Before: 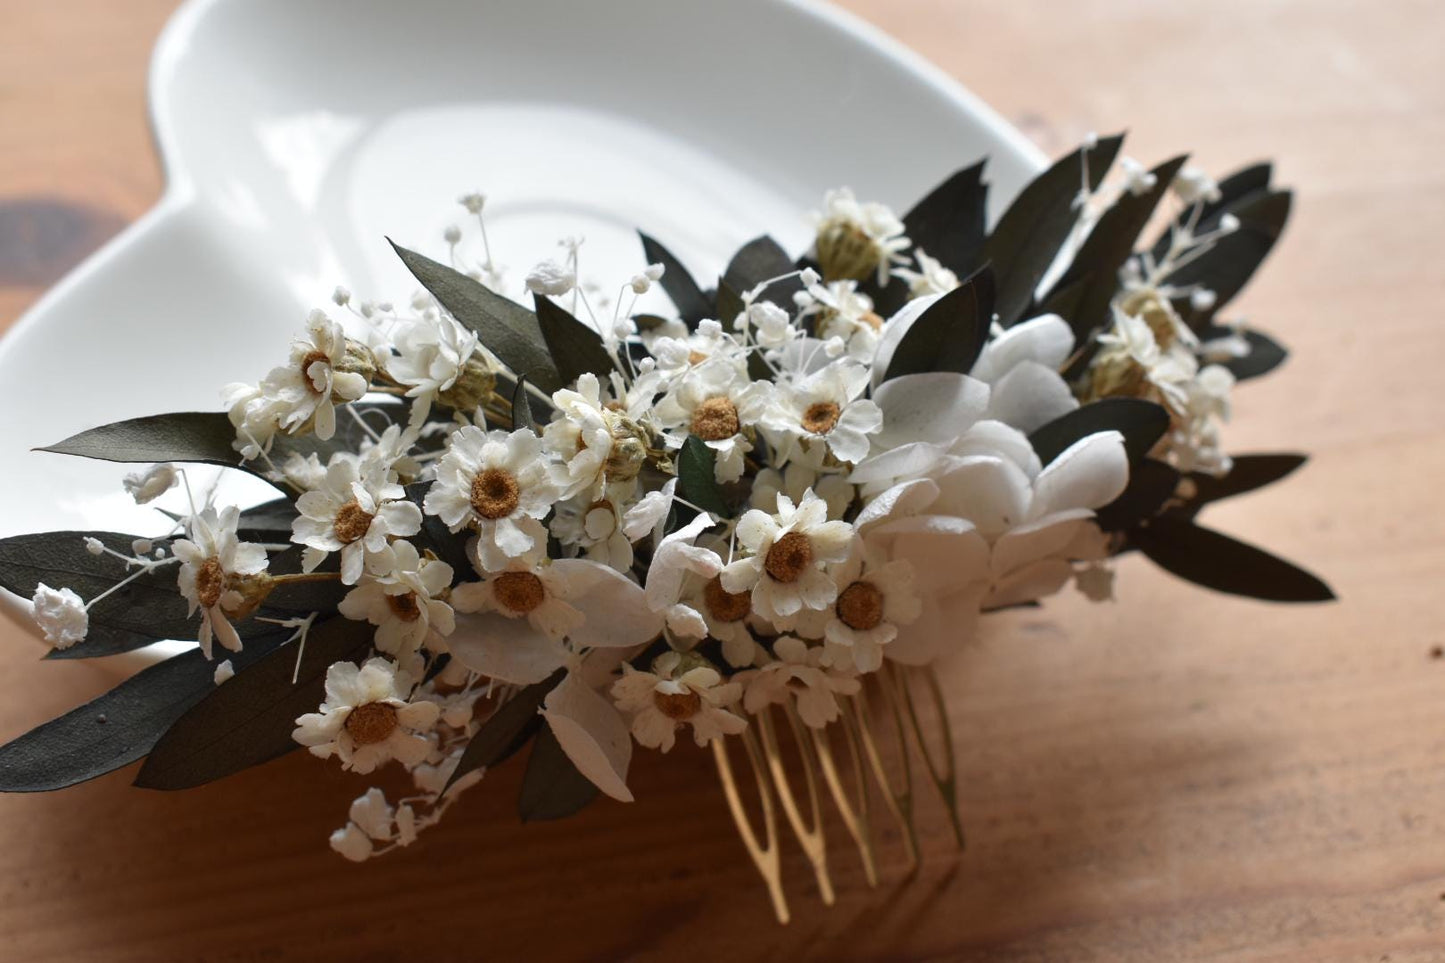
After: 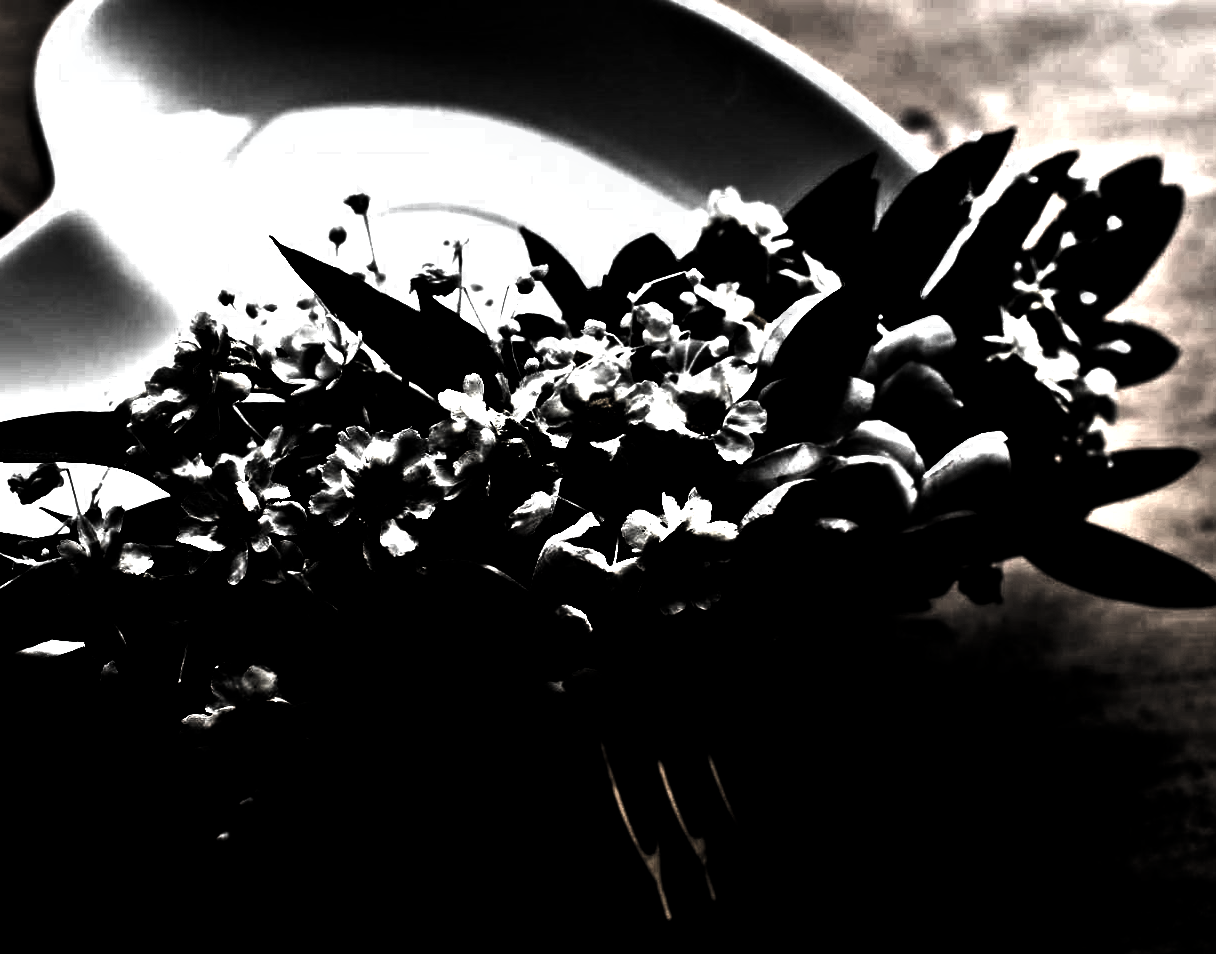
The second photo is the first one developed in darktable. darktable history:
levels: levels [0.721, 0.937, 0.997]
tone equalizer: on, module defaults
contrast equalizer: y [[0.511, 0.558, 0.631, 0.632, 0.559, 0.512], [0.5 ×6], [0.507, 0.559, 0.627, 0.644, 0.647, 0.647], [0 ×6], [0 ×6]]
filmic rgb: middle gray luminance 13.55%, black relative exposure -1.97 EV, white relative exposure 3.1 EV, threshold 6 EV, target black luminance 0%, hardness 1.79, latitude 59.23%, contrast 1.728, highlights saturation mix 5%, shadows ↔ highlights balance -37.52%, add noise in highlights 0, color science v3 (2019), use custom middle-gray values true, iterations of high-quality reconstruction 0, contrast in highlights soft, enable highlight reconstruction true
crop: left 8.026%, right 7.374%
color zones: curves: ch1 [(0, 0.638) (0.193, 0.442) (0.286, 0.15) (0.429, 0.14) (0.571, 0.142) (0.714, 0.154) (0.857, 0.175) (1, 0.638)]
